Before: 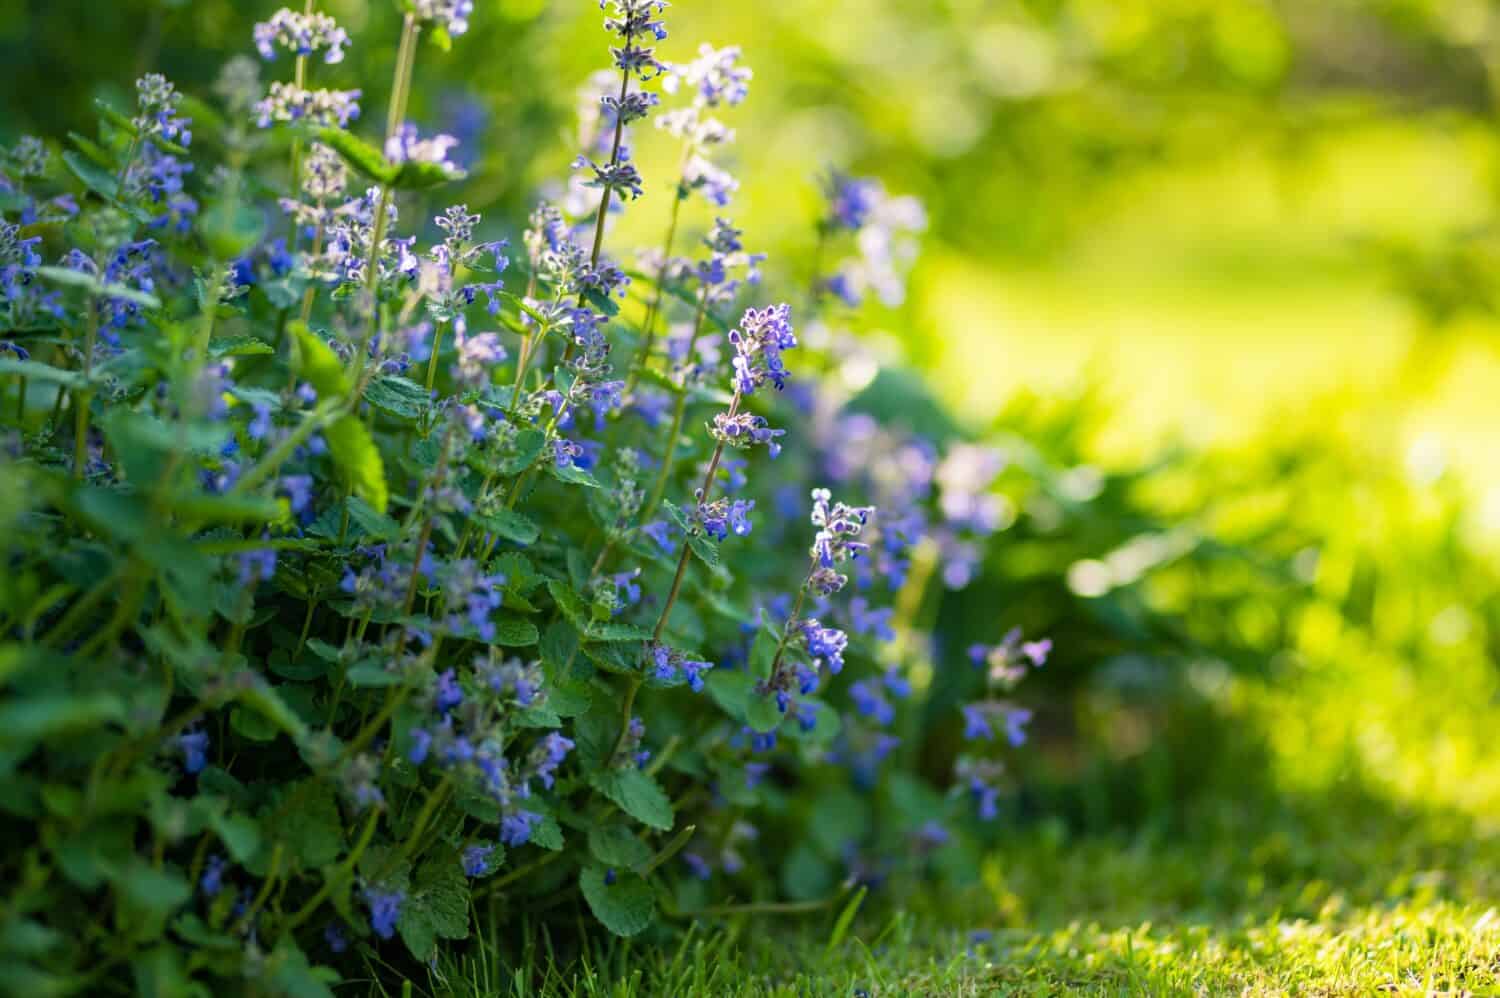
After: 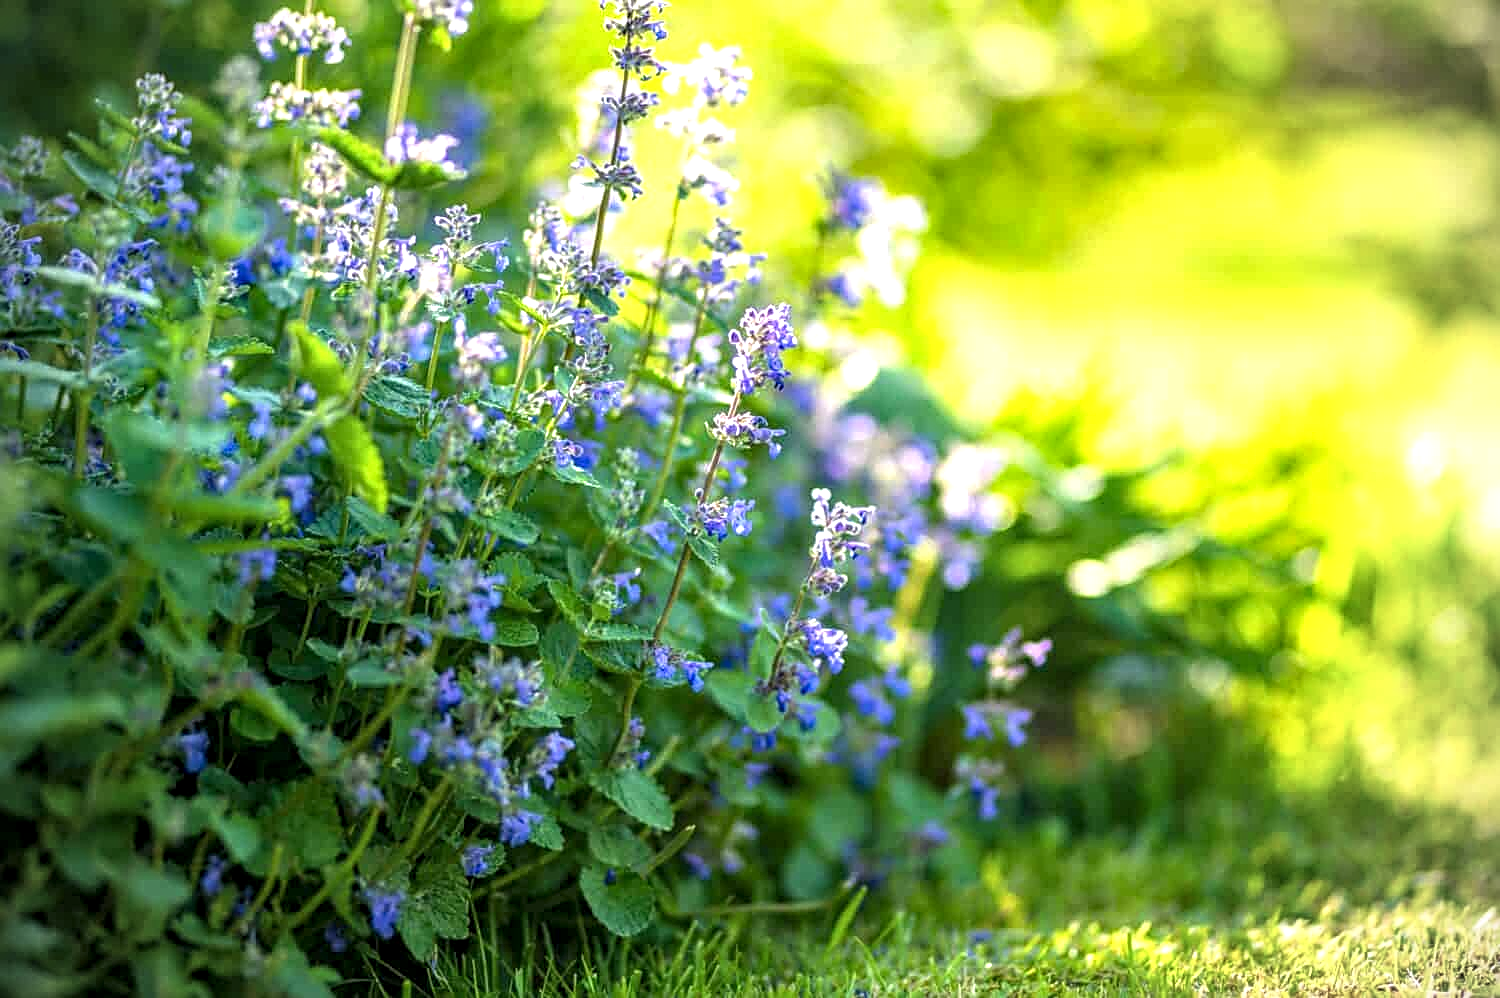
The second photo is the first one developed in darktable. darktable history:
sharpen: on, module defaults
exposure: black level correction 0, exposure 0.704 EV, compensate exposure bias true, compensate highlight preservation false
local contrast: highlights 2%, shadows 4%, detail 133%
vignetting: center (-0.033, -0.041)
